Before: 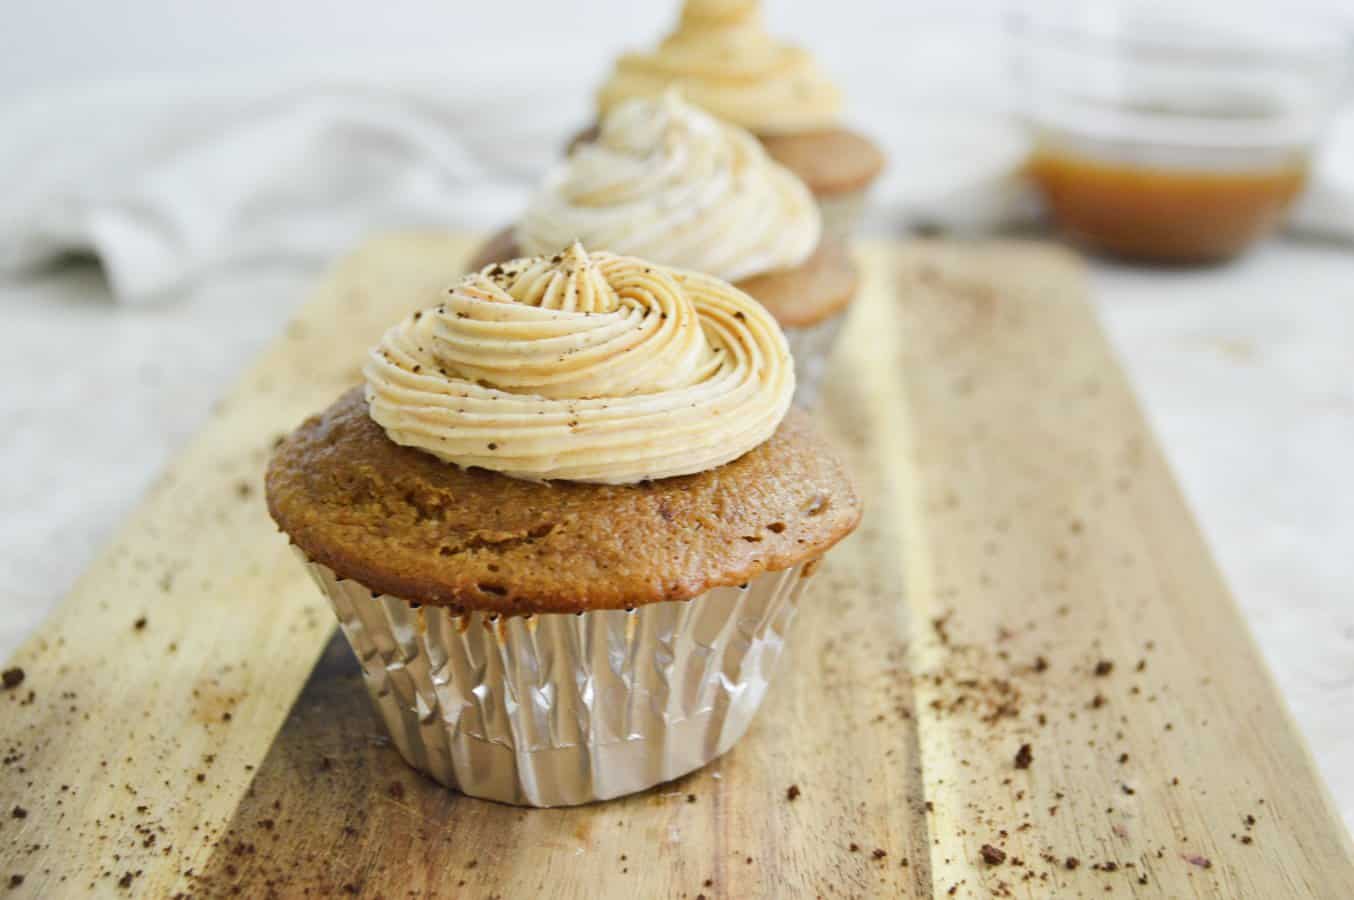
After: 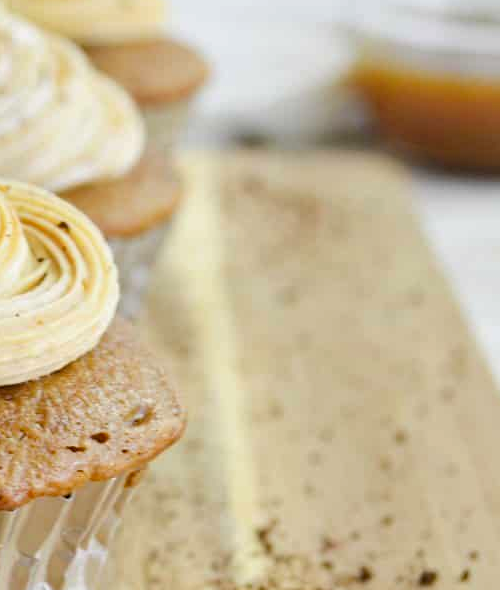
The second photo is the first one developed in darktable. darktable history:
haze removal: compatibility mode true, adaptive false
crop and rotate: left 49.936%, top 10.094%, right 13.136%, bottom 24.256%
